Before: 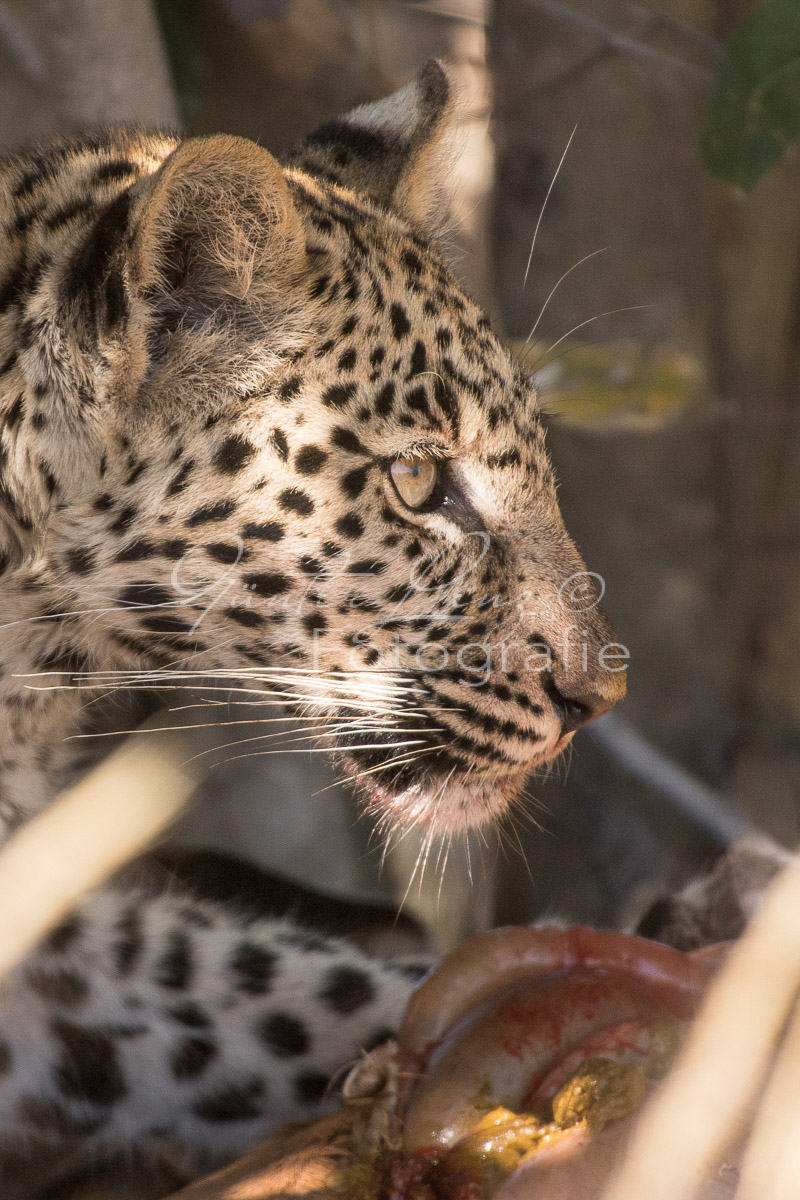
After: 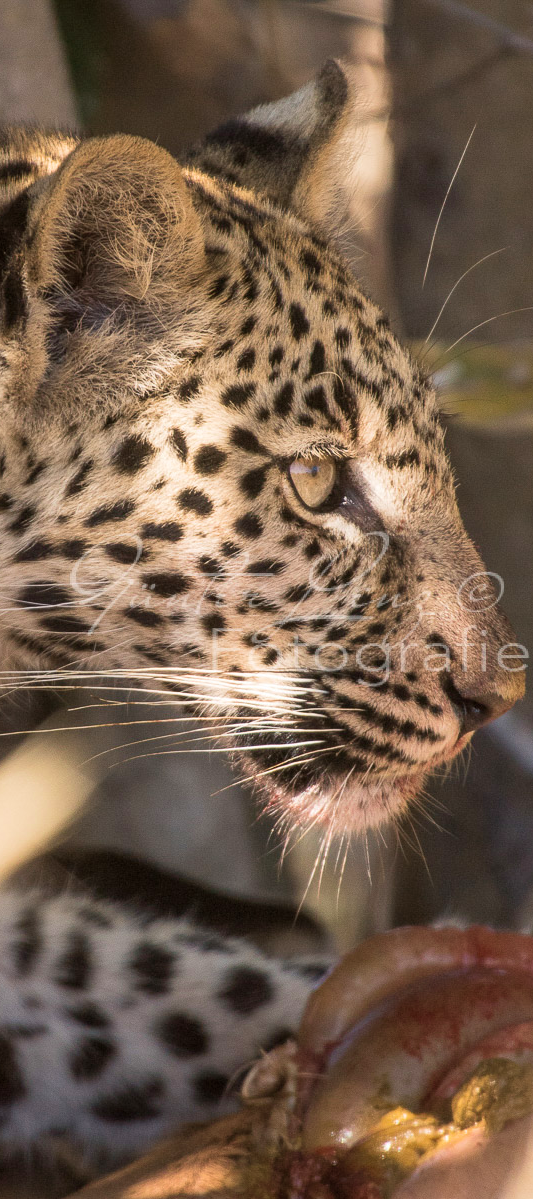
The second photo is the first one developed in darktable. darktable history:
crop and rotate: left 12.673%, right 20.66%
velvia: on, module defaults
